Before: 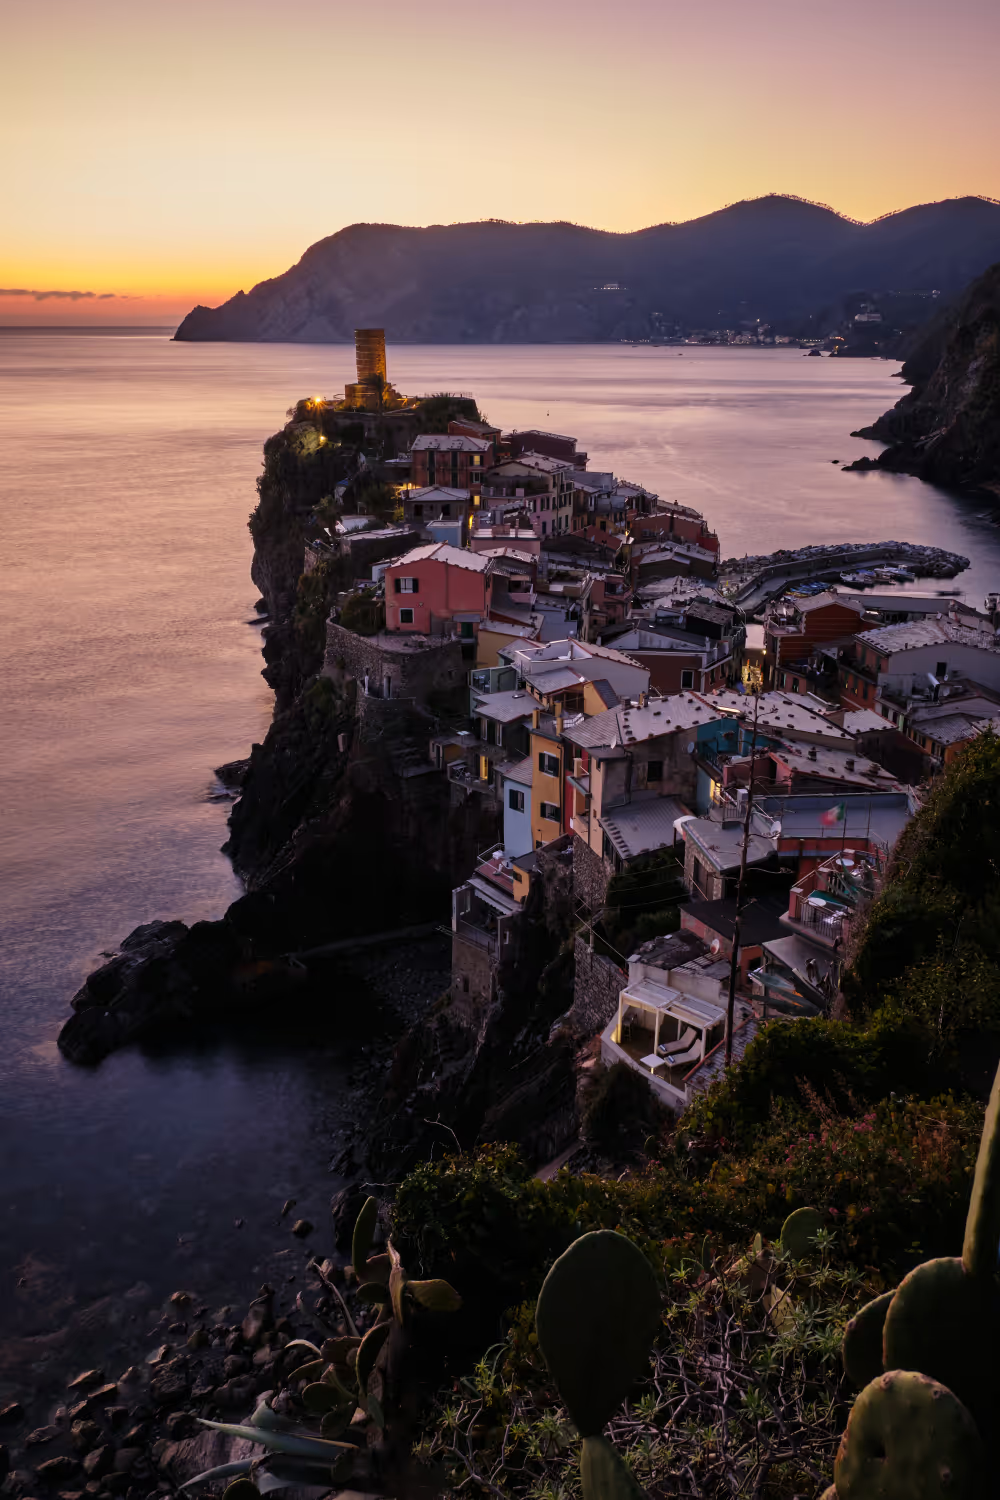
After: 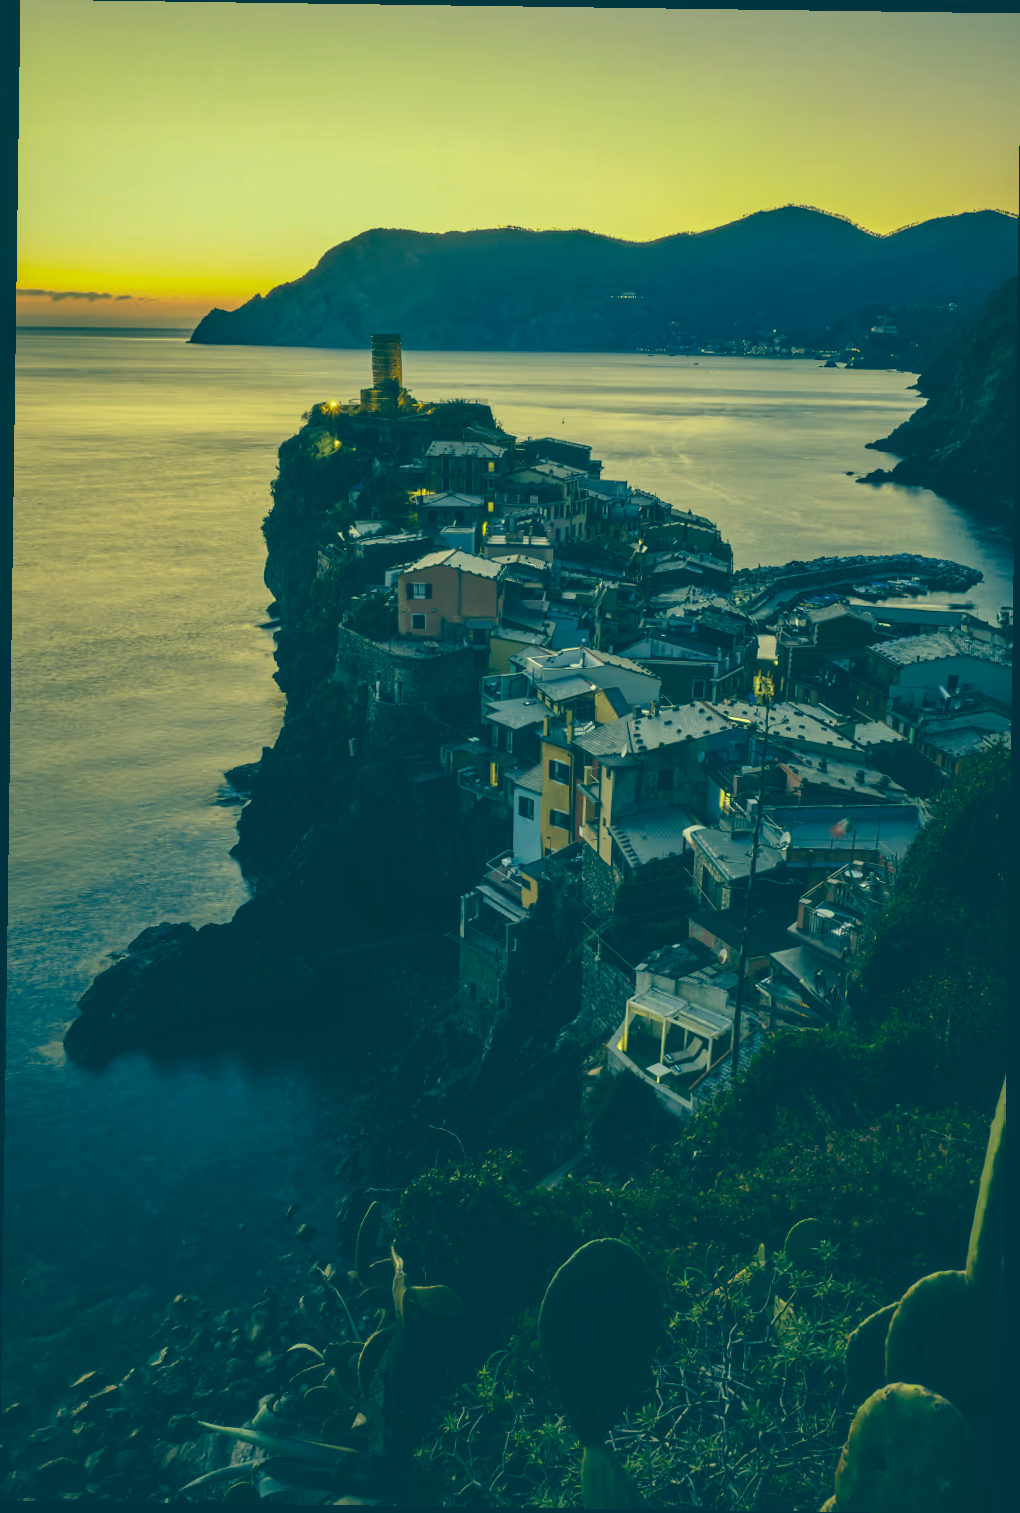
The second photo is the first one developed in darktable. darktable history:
exposure: black level correction -0.025, exposure -0.117 EV, compensate highlight preservation false
color correction: highlights a* -15.58, highlights b* 40, shadows a* -40, shadows b* -26.18
base curve: curves: ch0 [(0, 0) (0.989, 0.992)], preserve colors none
local contrast: detail 130%
rotate and perspective: rotation 0.8°, automatic cropping off
